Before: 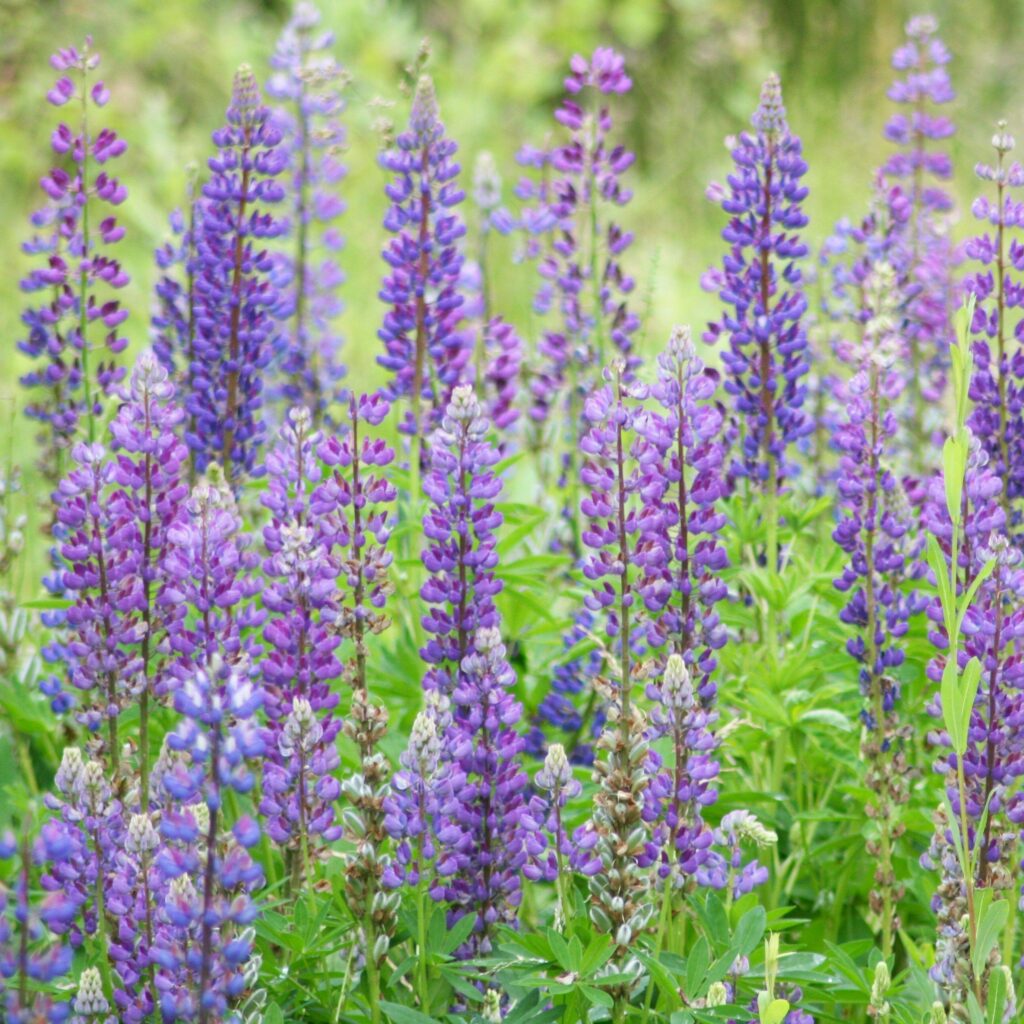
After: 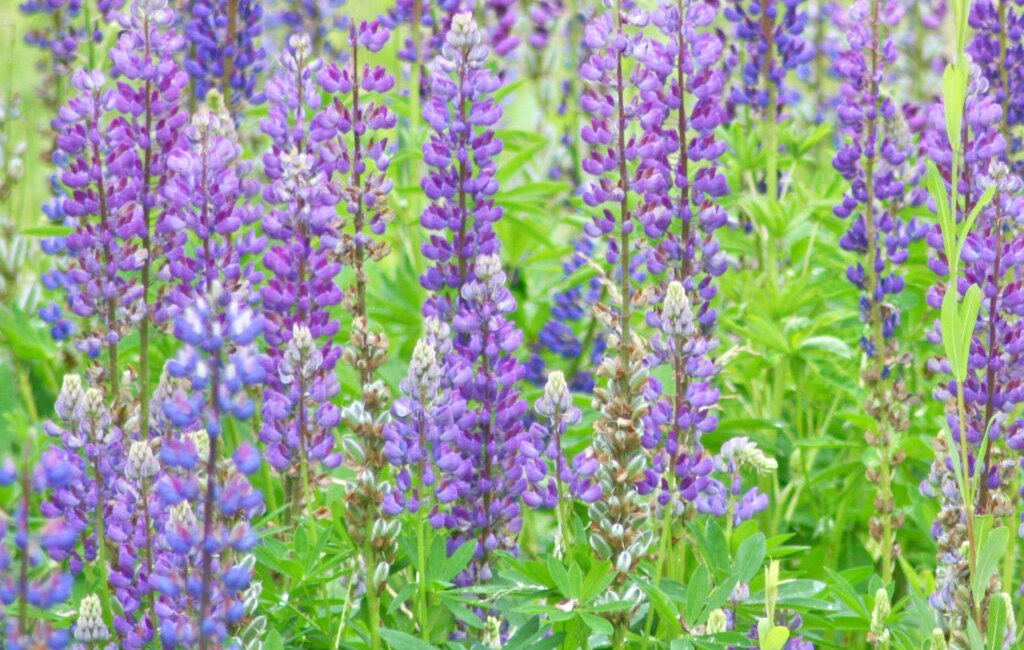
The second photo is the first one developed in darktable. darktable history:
crop and rotate: top 36.435%
tone equalizer: -7 EV 0.15 EV, -6 EV 0.6 EV, -5 EV 1.15 EV, -4 EV 1.33 EV, -3 EV 1.15 EV, -2 EV 0.6 EV, -1 EV 0.15 EV, mask exposure compensation -0.5 EV
